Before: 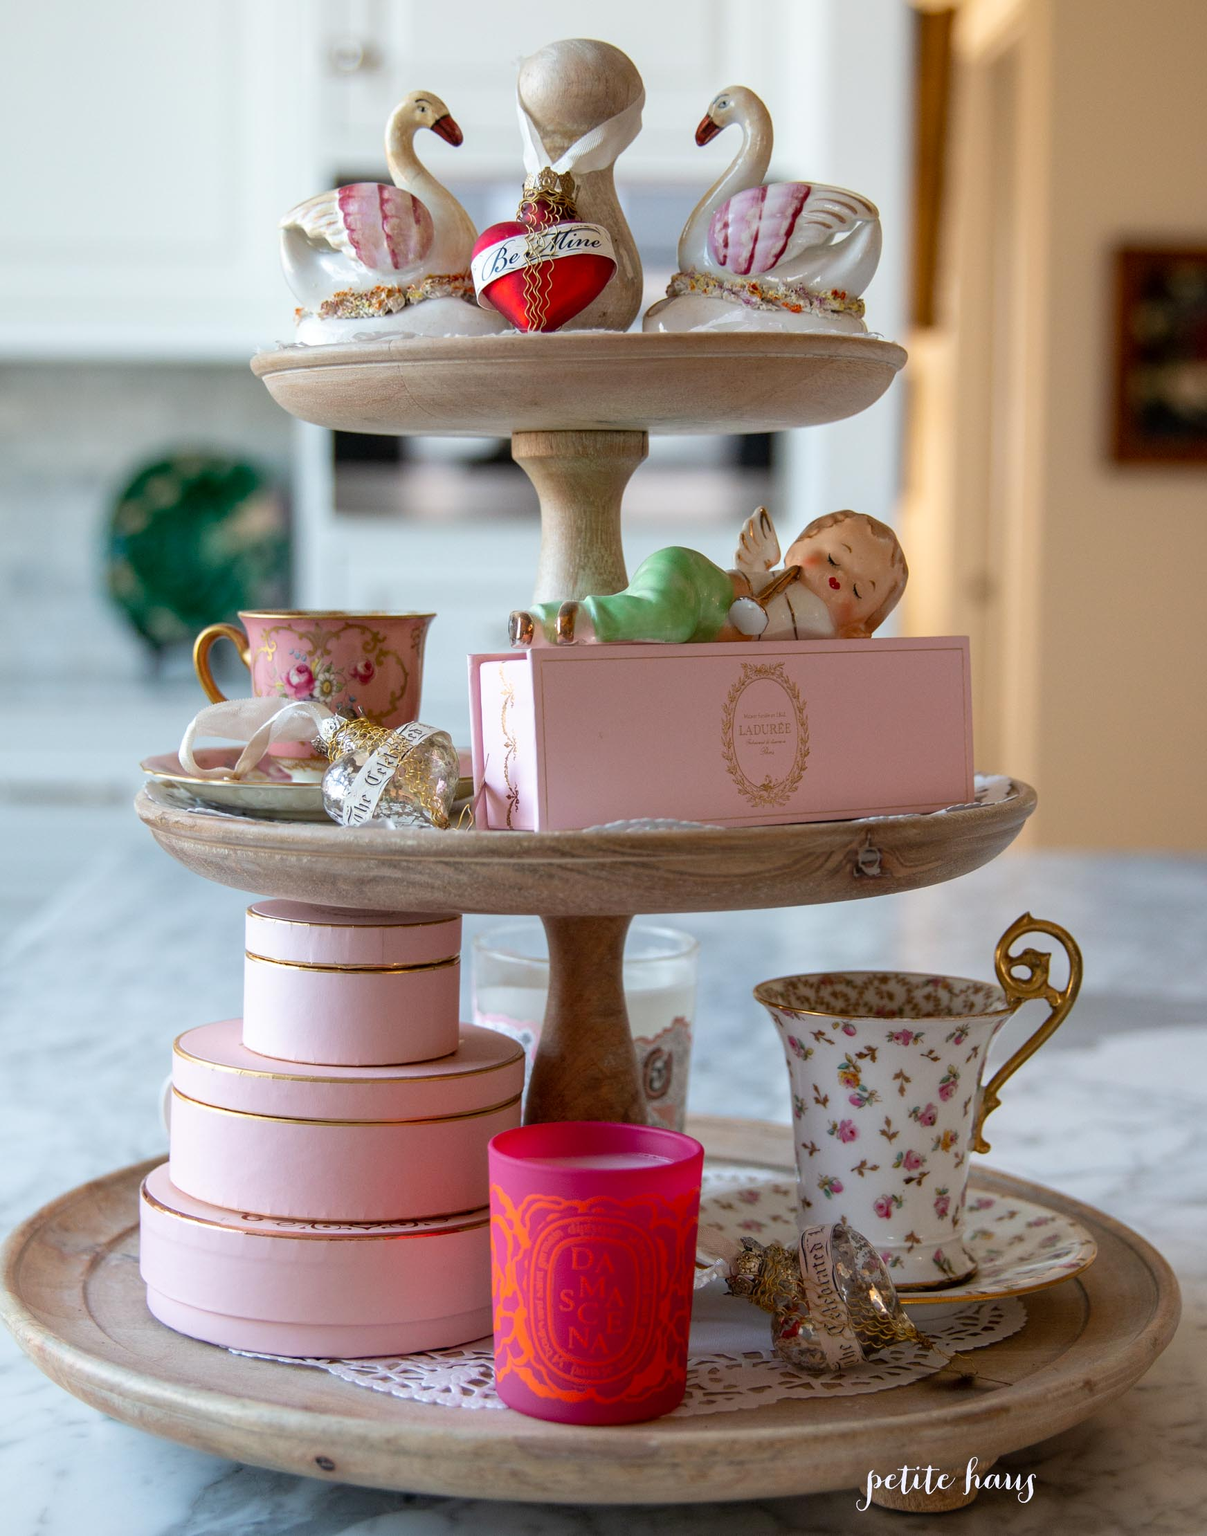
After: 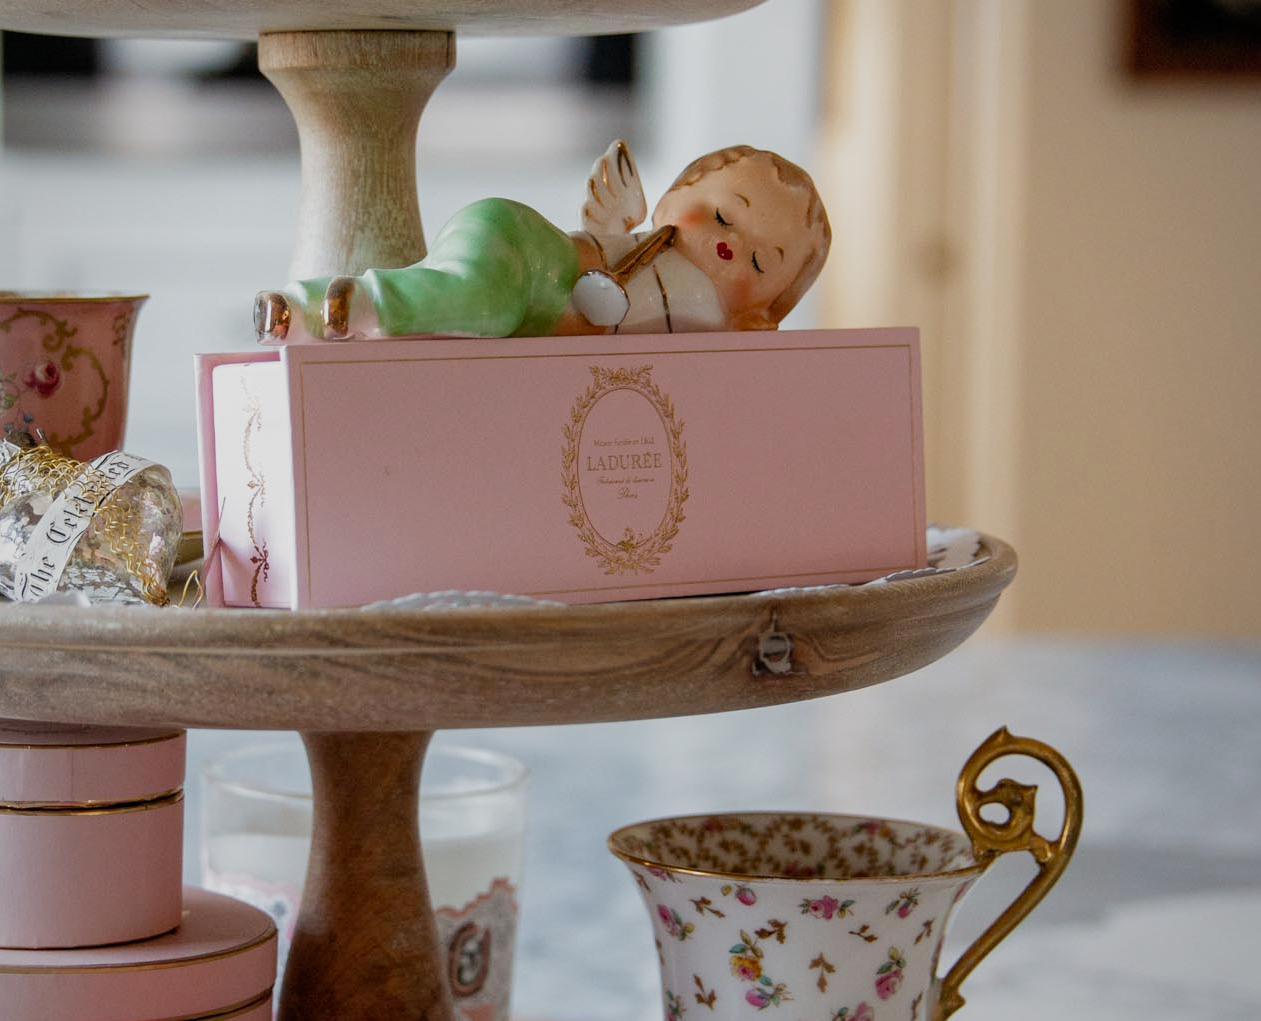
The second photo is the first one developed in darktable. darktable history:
vignetting: fall-off radius 95.12%
filmic rgb: black relative exposure -9.5 EV, white relative exposure 3.02 EV, hardness 6.12, add noise in highlights 0.001, preserve chrominance no, color science v3 (2019), use custom middle-gray values true, contrast in highlights soft
crop and rotate: left 27.667%, top 26.686%, bottom 27.283%
